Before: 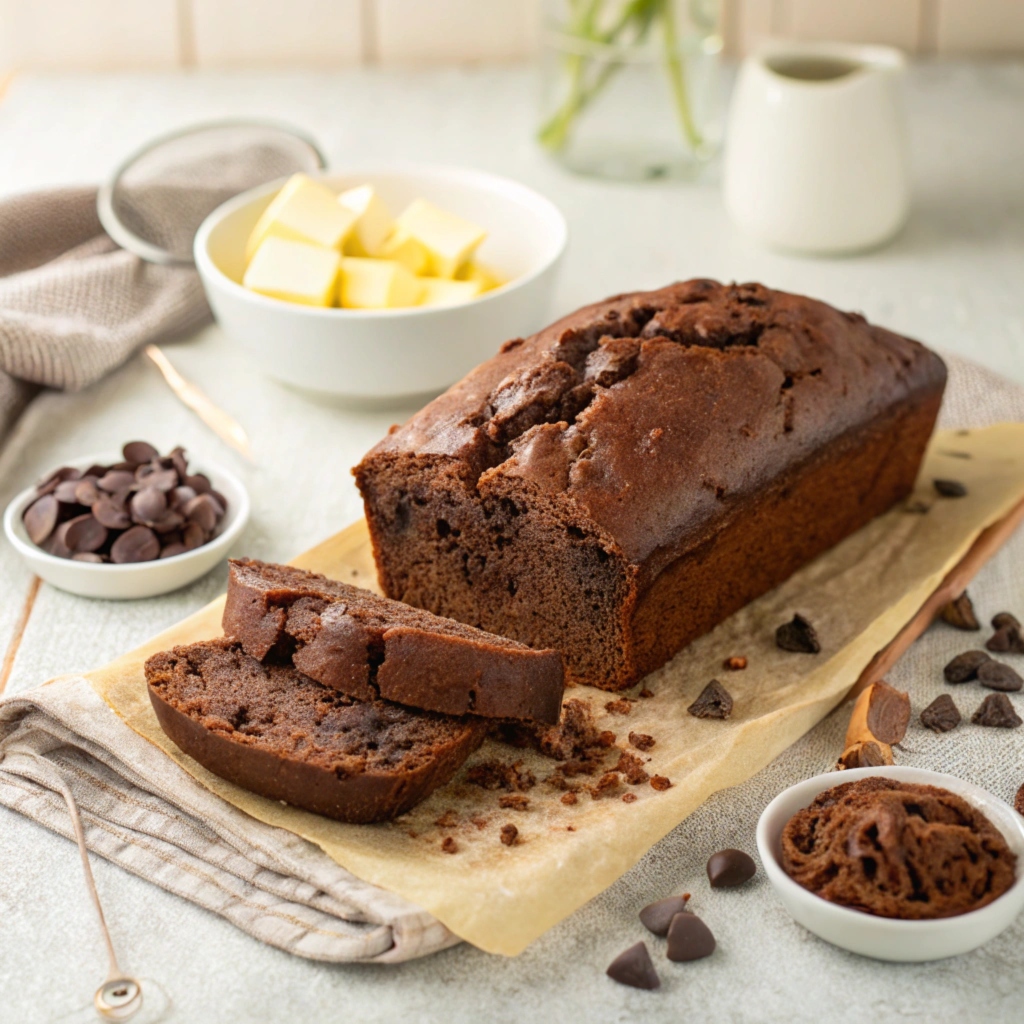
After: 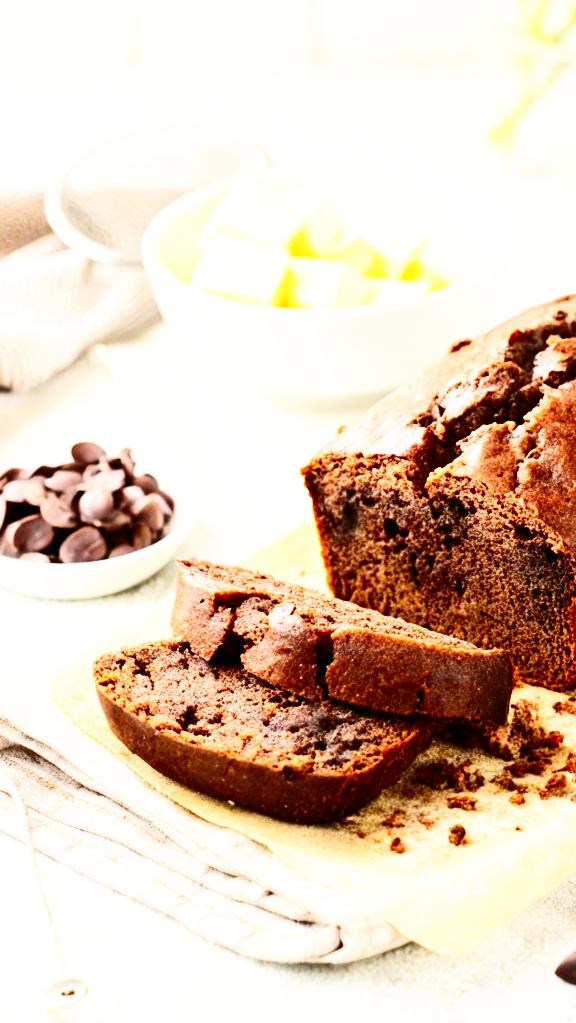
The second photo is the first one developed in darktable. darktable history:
base curve: curves: ch0 [(0, 0) (0.007, 0.004) (0.027, 0.03) (0.046, 0.07) (0.207, 0.54) (0.442, 0.872) (0.673, 0.972) (1, 1)], preserve colors none
contrast brightness saturation: contrast 0.28
exposure: exposure 0.2 EV, compensate highlight preservation false
crop: left 5.114%, right 38.589%
